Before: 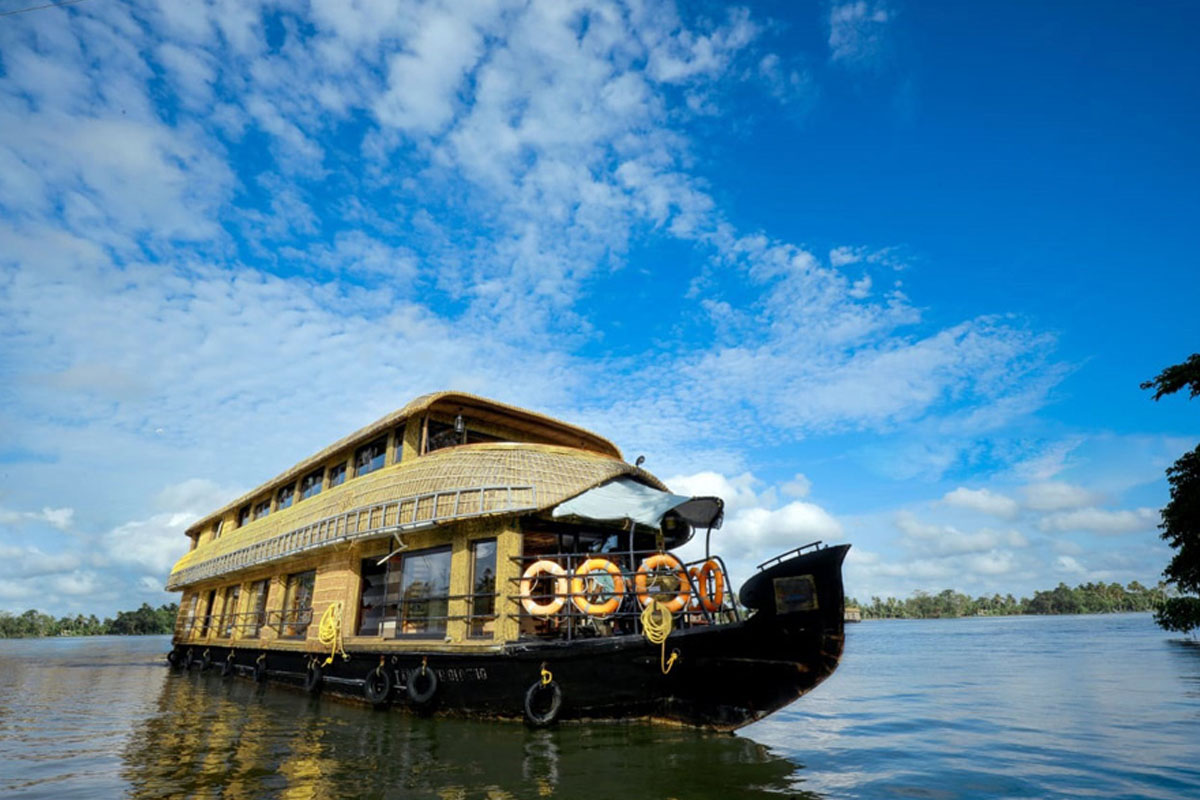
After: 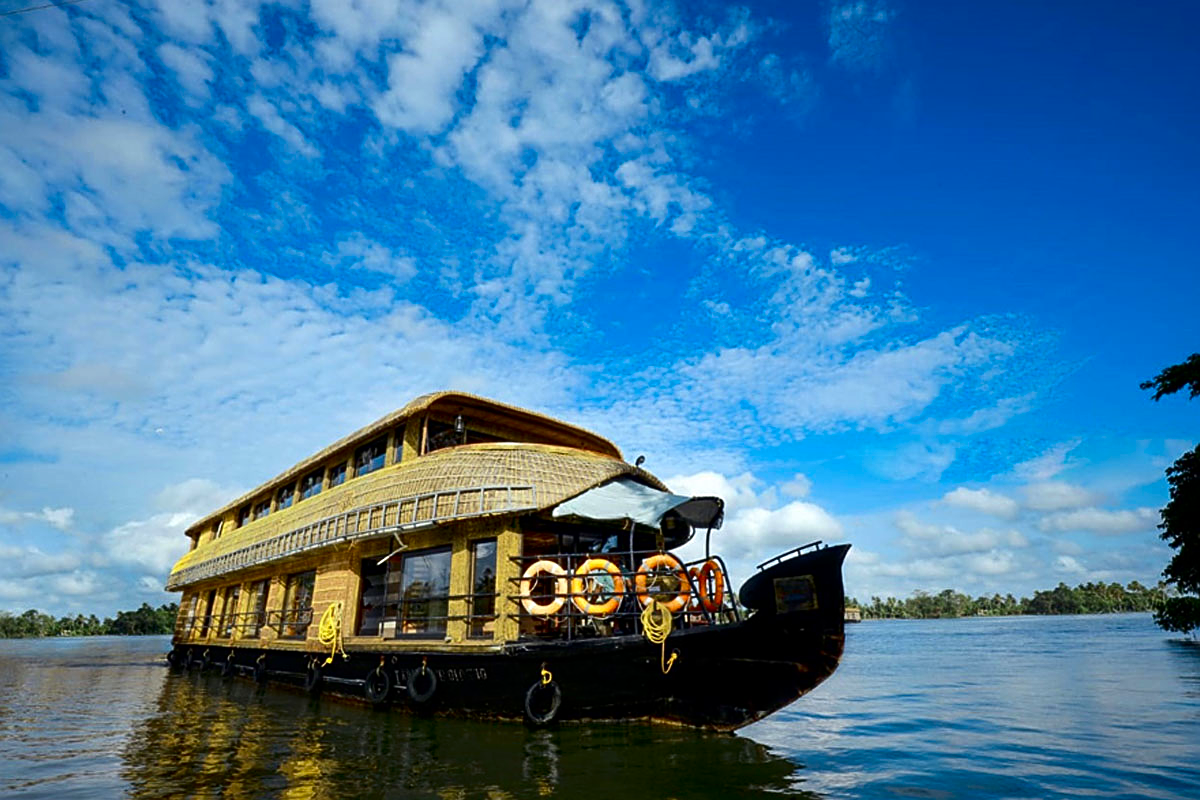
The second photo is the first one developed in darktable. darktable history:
sharpen: on, module defaults
contrast brightness saturation: contrast 0.12, brightness -0.12, saturation 0.2
